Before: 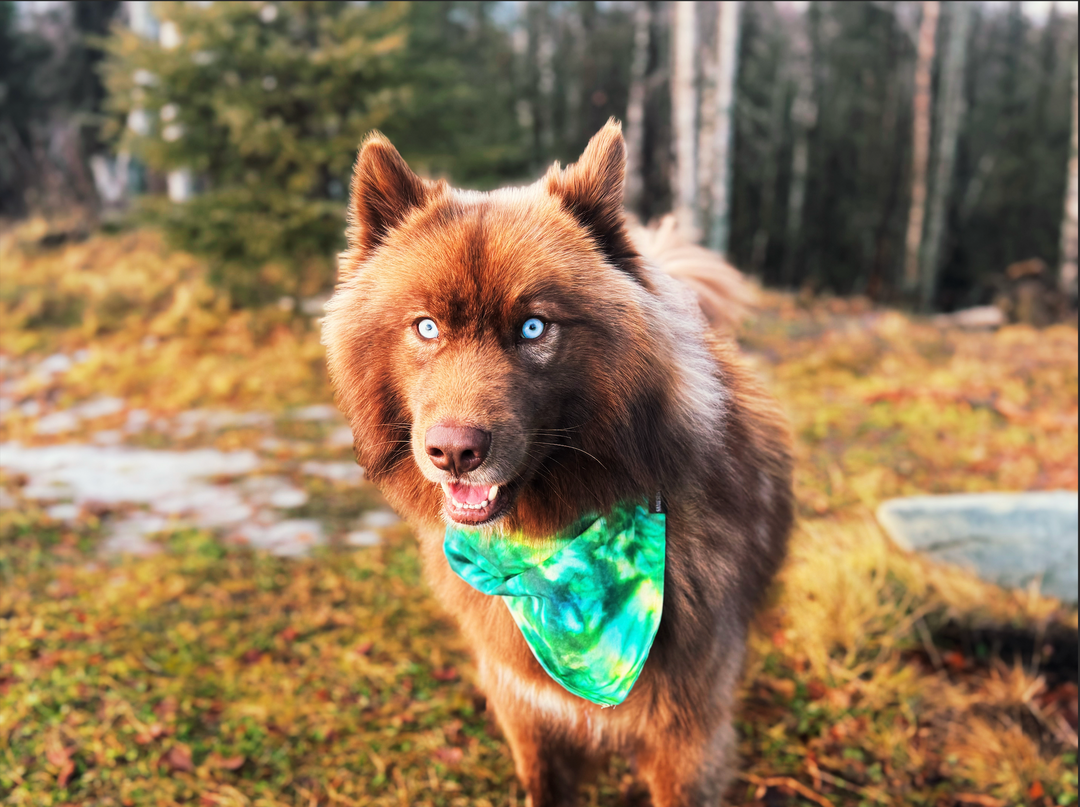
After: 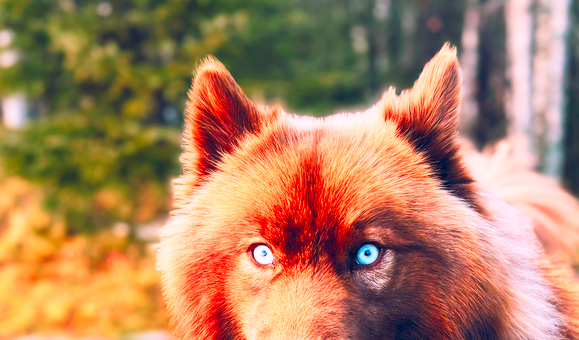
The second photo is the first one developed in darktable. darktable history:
contrast brightness saturation: contrast 0.197, brightness 0.191, saturation 0.808
color balance rgb: shadows lift › hue 85.04°, highlights gain › chroma 2.067%, highlights gain › hue 294.13°, global offset › chroma 0.102%, global offset › hue 253.17°, perceptual saturation grading › global saturation 20%, perceptual saturation grading › highlights -49.715%, perceptual saturation grading › shadows 24.661%
crop: left 15.327%, top 9.172%, right 30.985%, bottom 48.626%
